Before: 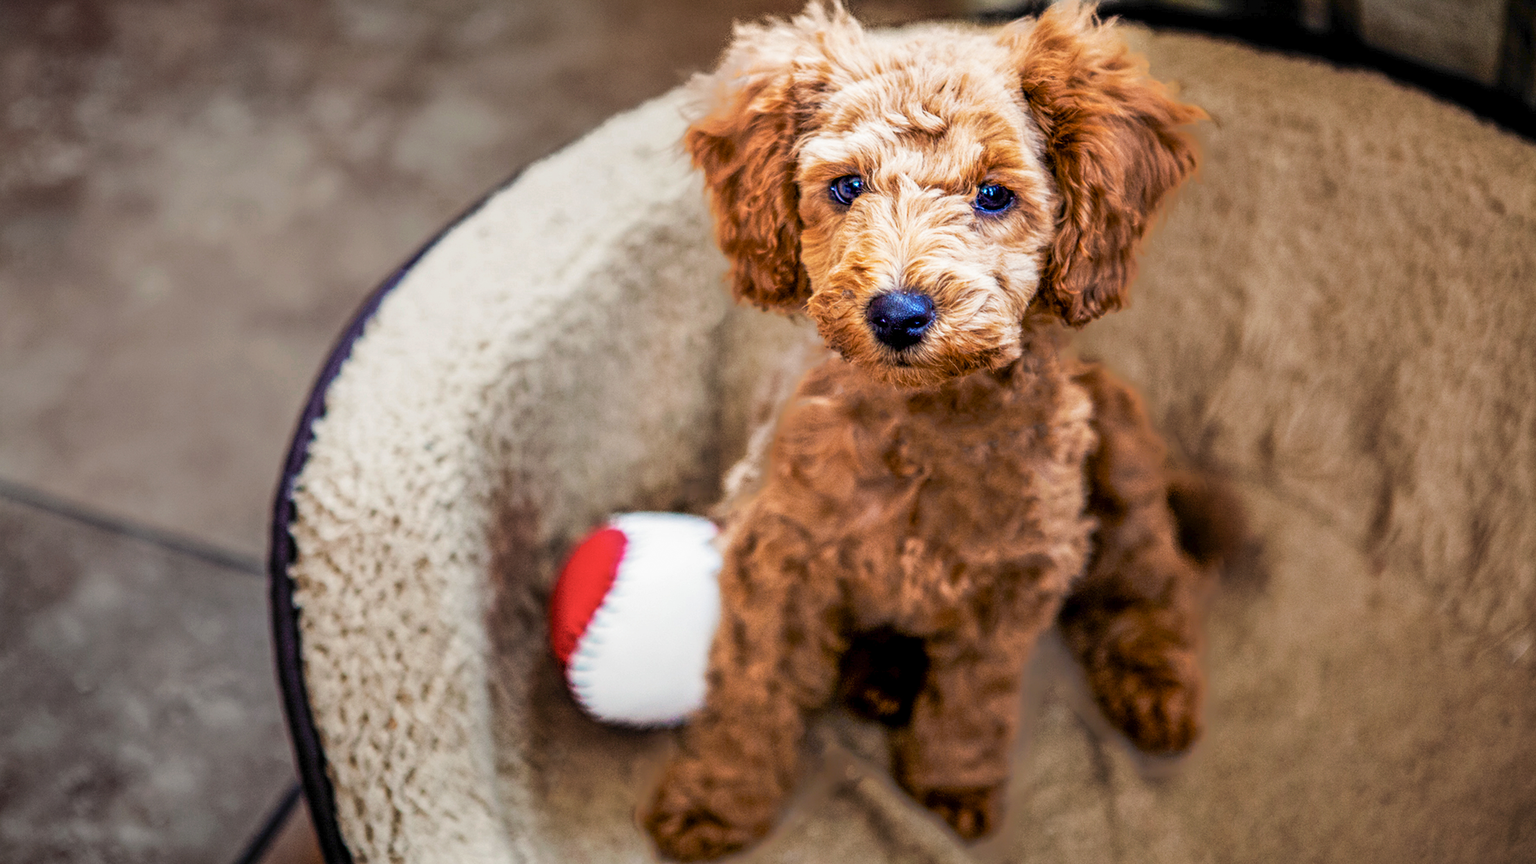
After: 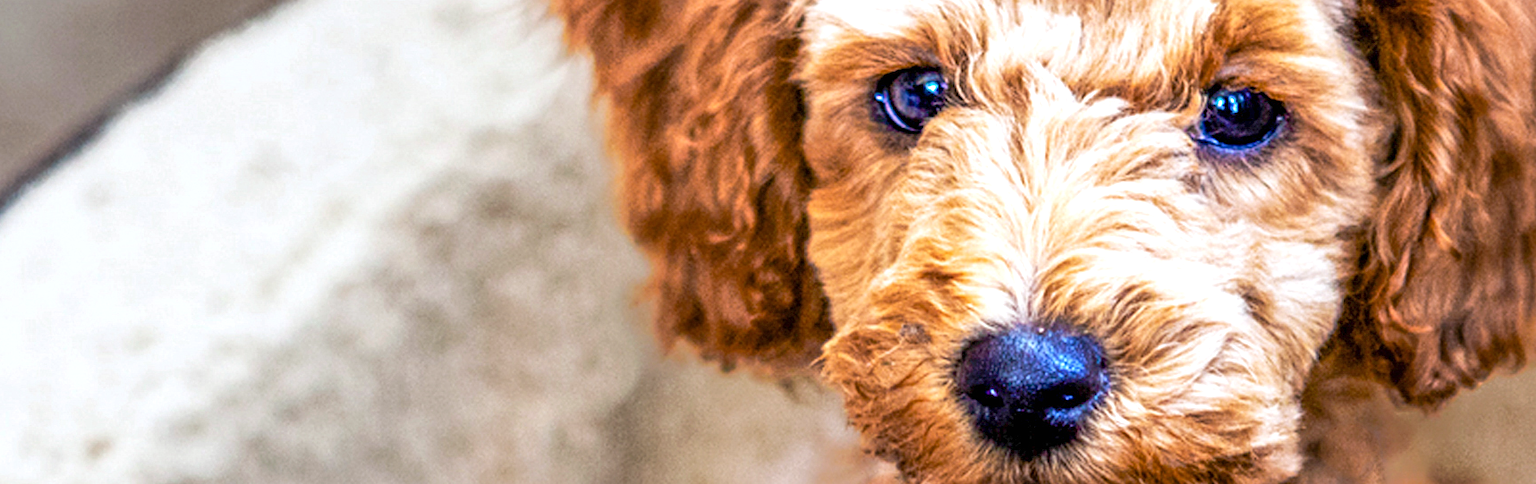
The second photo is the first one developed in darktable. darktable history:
exposure: black level correction 0, exposure 0.4 EV, compensate exposure bias true, compensate highlight preservation false
sharpen: amount 0.2
white balance: red 0.967, blue 1.049
crop: left 28.64%, top 16.832%, right 26.637%, bottom 58.055%
